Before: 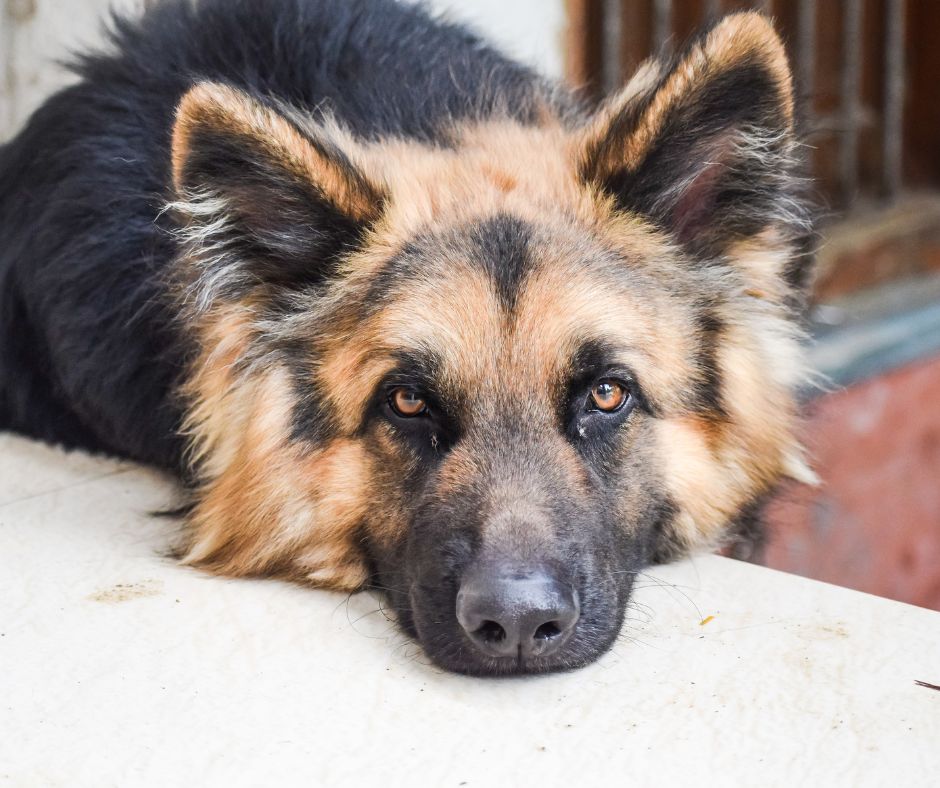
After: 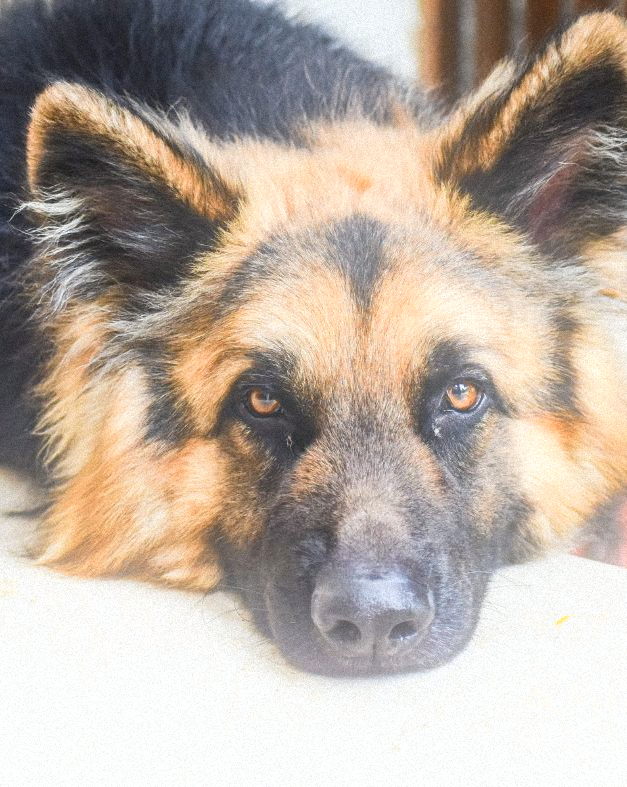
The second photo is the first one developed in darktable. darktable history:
crop and rotate: left 15.446%, right 17.836%
bloom: threshold 82.5%, strength 16.25%
grain: mid-tones bias 0%
local contrast: highlights 100%, shadows 100%, detail 120%, midtone range 0.2
tone curve: curves: ch0 [(0, 0) (0.227, 0.17) (0.766, 0.774) (1, 1)]; ch1 [(0, 0) (0.114, 0.127) (0.437, 0.452) (0.498, 0.495) (0.579, 0.576) (1, 1)]; ch2 [(0, 0) (0.233, 0.259) (0.493, 0.492) (0.568, 0.579) (1, 1)], color space Lab, independent channels, preserve colors none
